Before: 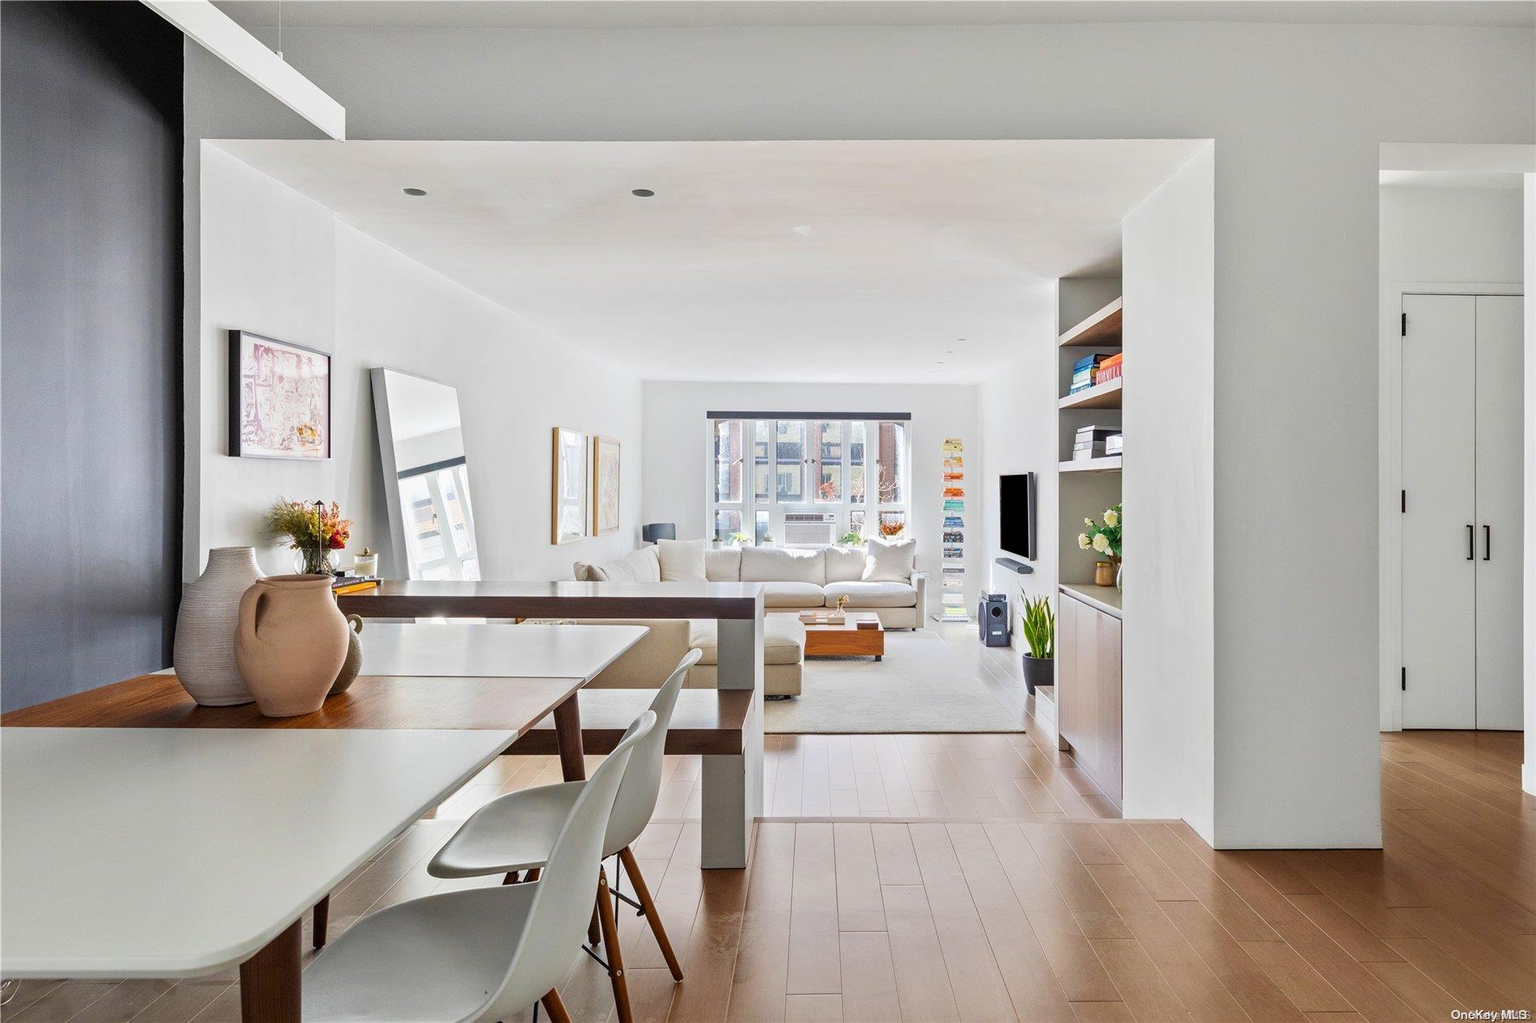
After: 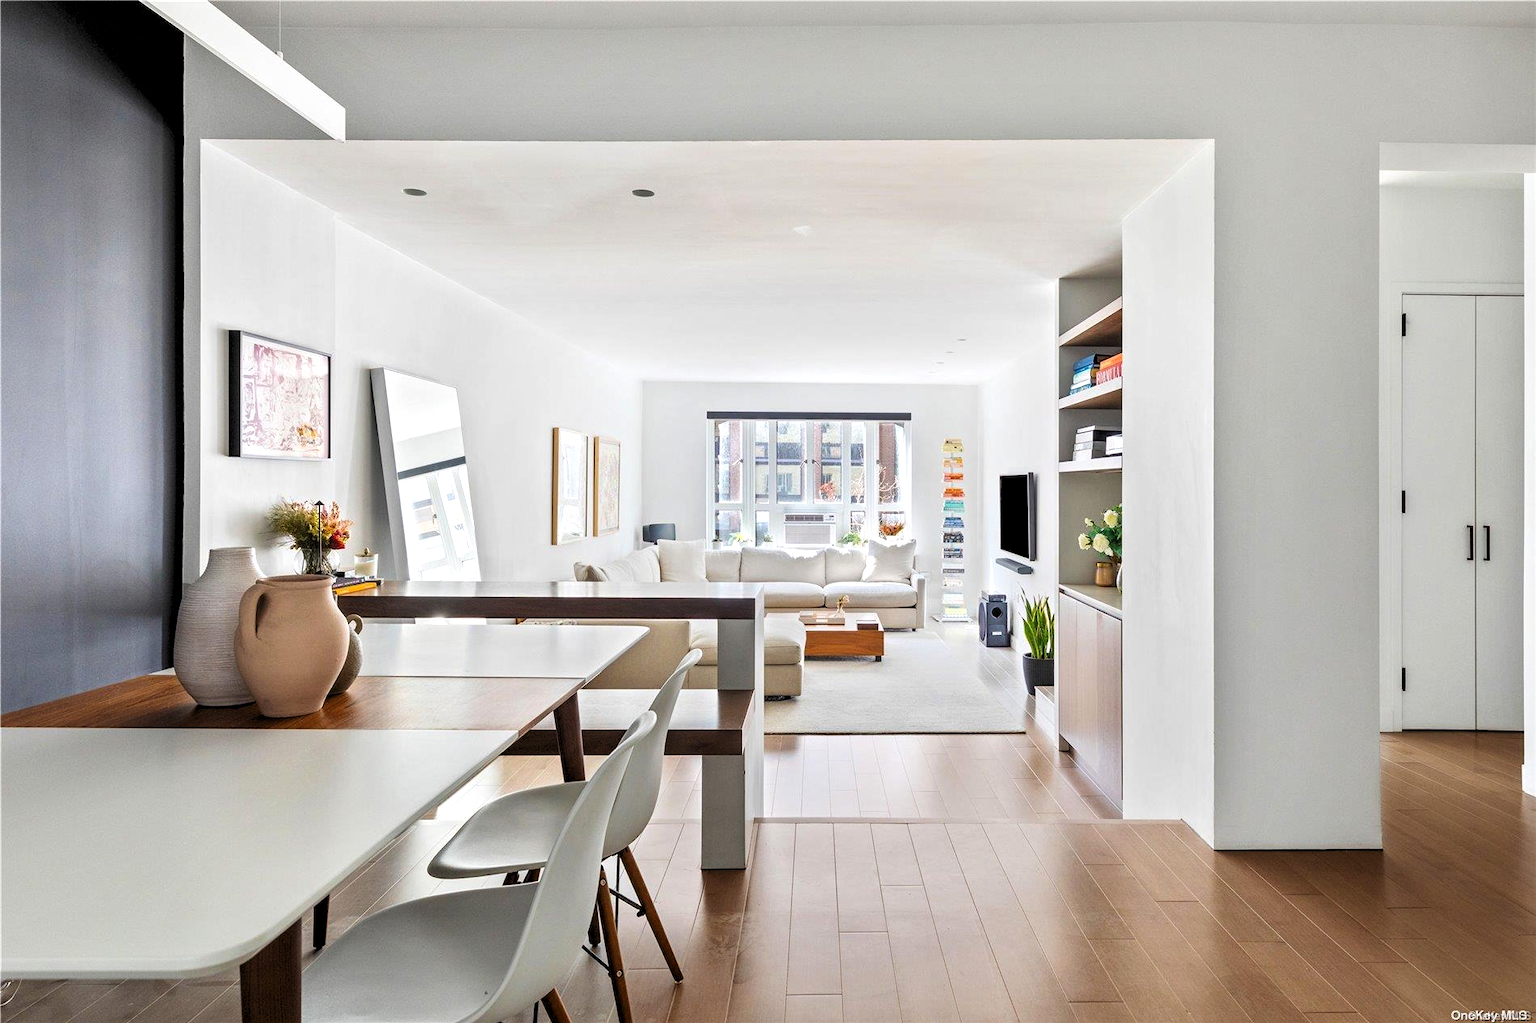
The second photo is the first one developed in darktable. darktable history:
levels: levels [0.062, 0.494, 0.925]
